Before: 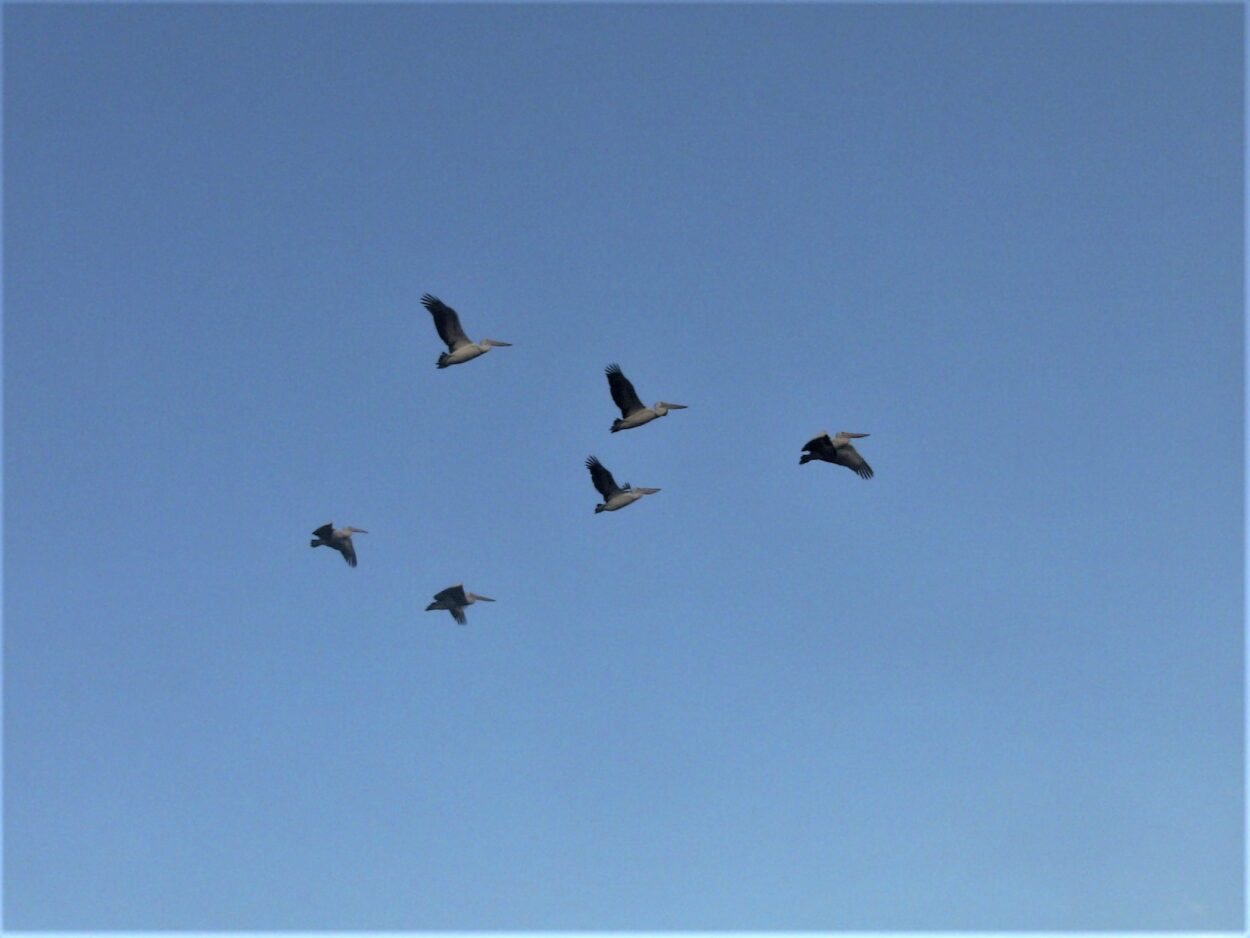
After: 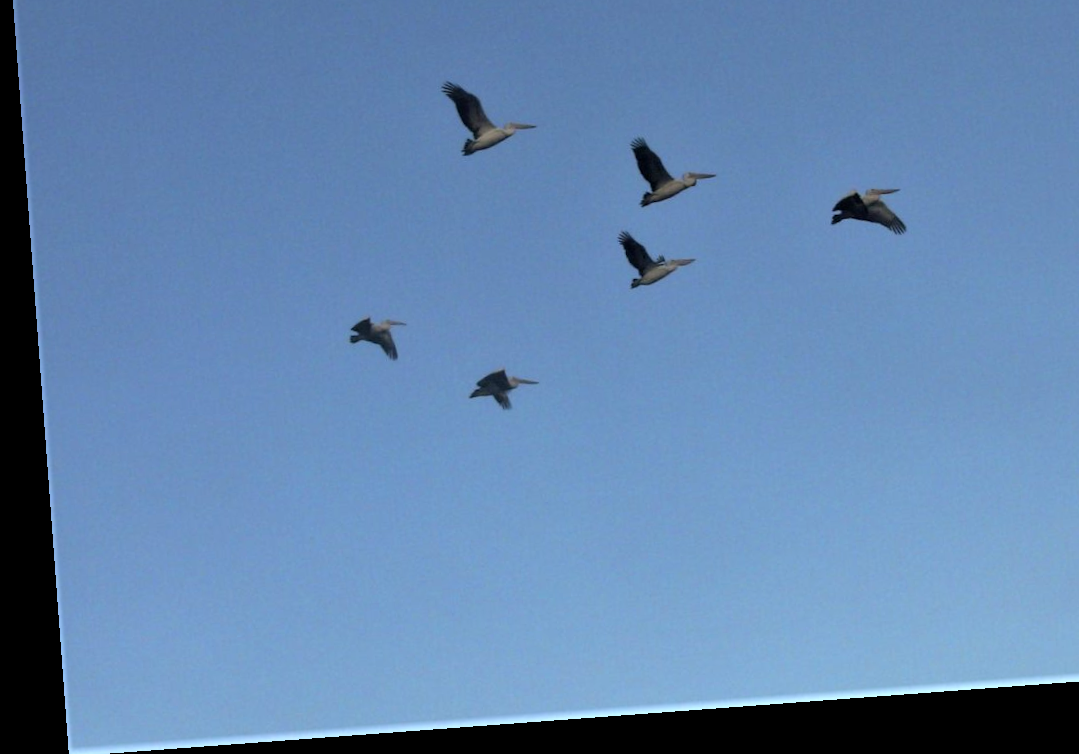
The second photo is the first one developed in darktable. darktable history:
rotate and perspective: rotation -4.25°, automatic cropping off
crop: top 26.531%, right 17.959%
tone equalizer: on, module defaults
